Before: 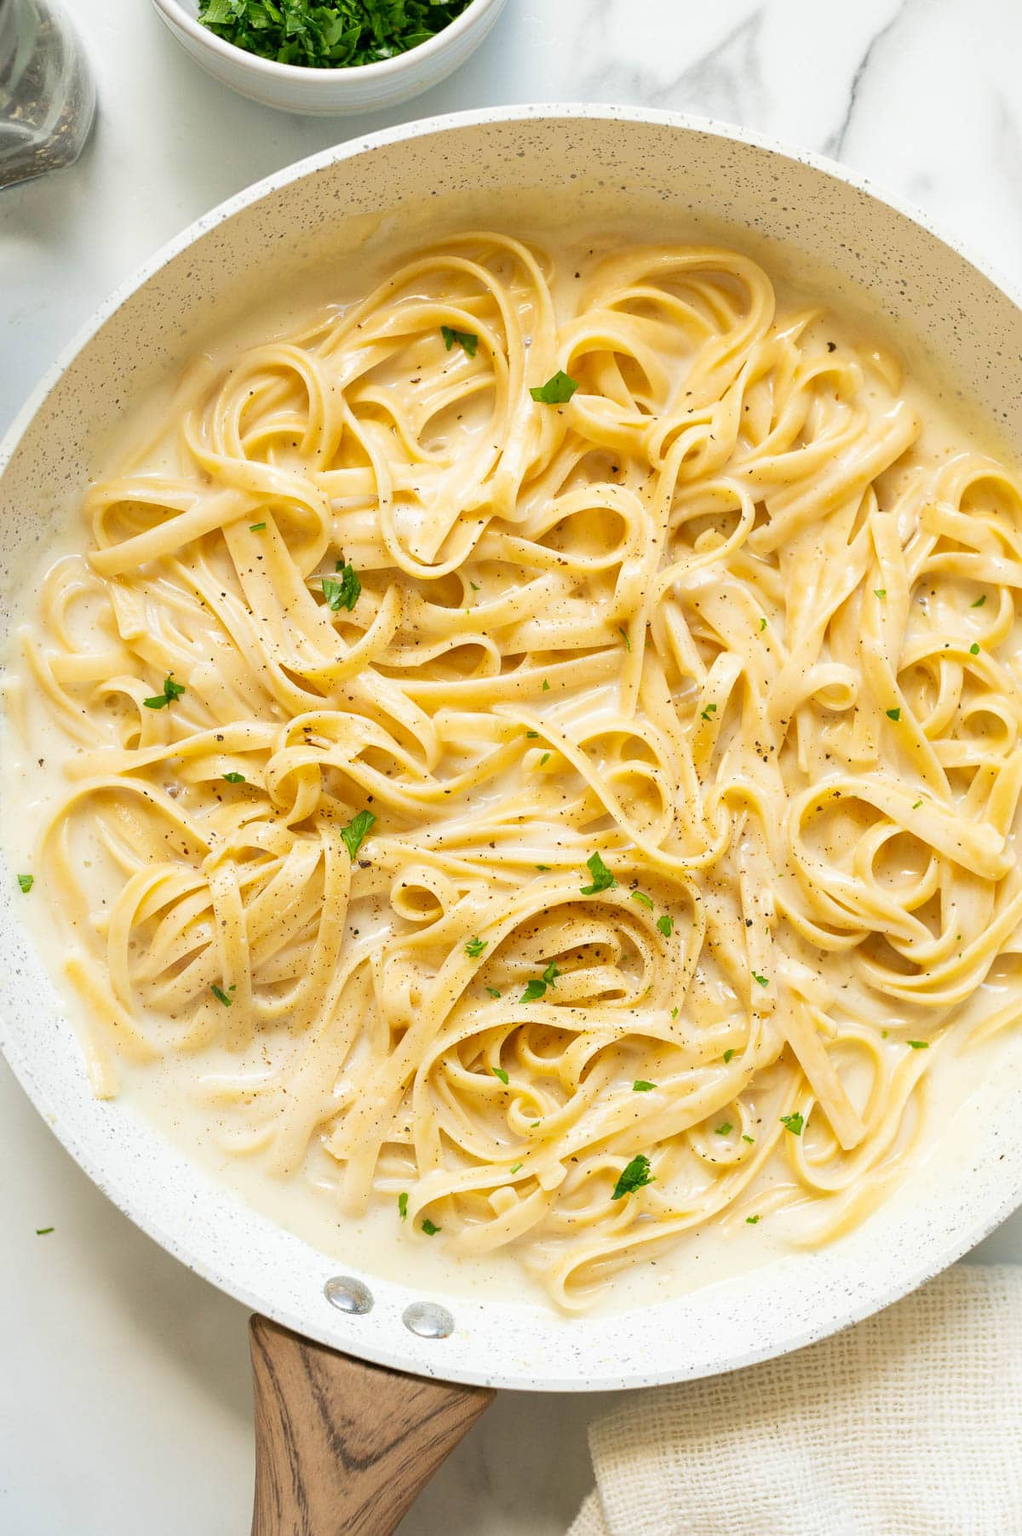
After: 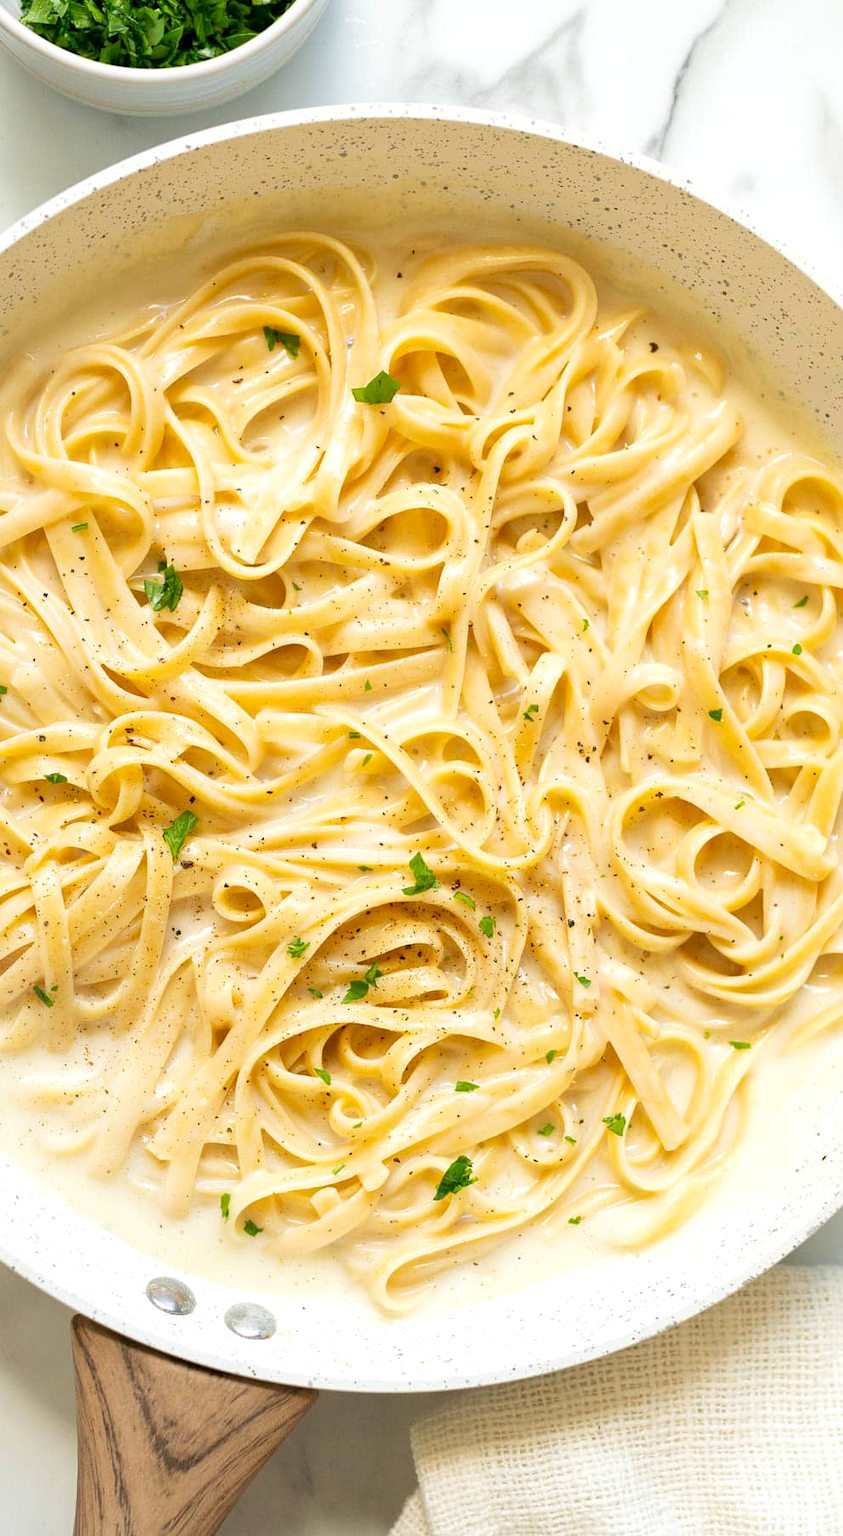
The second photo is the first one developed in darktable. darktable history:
crop: left 17.463%, bottom 0.05%
tone equalizer: edges refinement/feathering 500, mask exposure compensation -1.57 EV, preserve details no
exposure: black level correction 0.002, exposure 0.148 EV, compensate exposure bias true, compensate highlight preservation false
